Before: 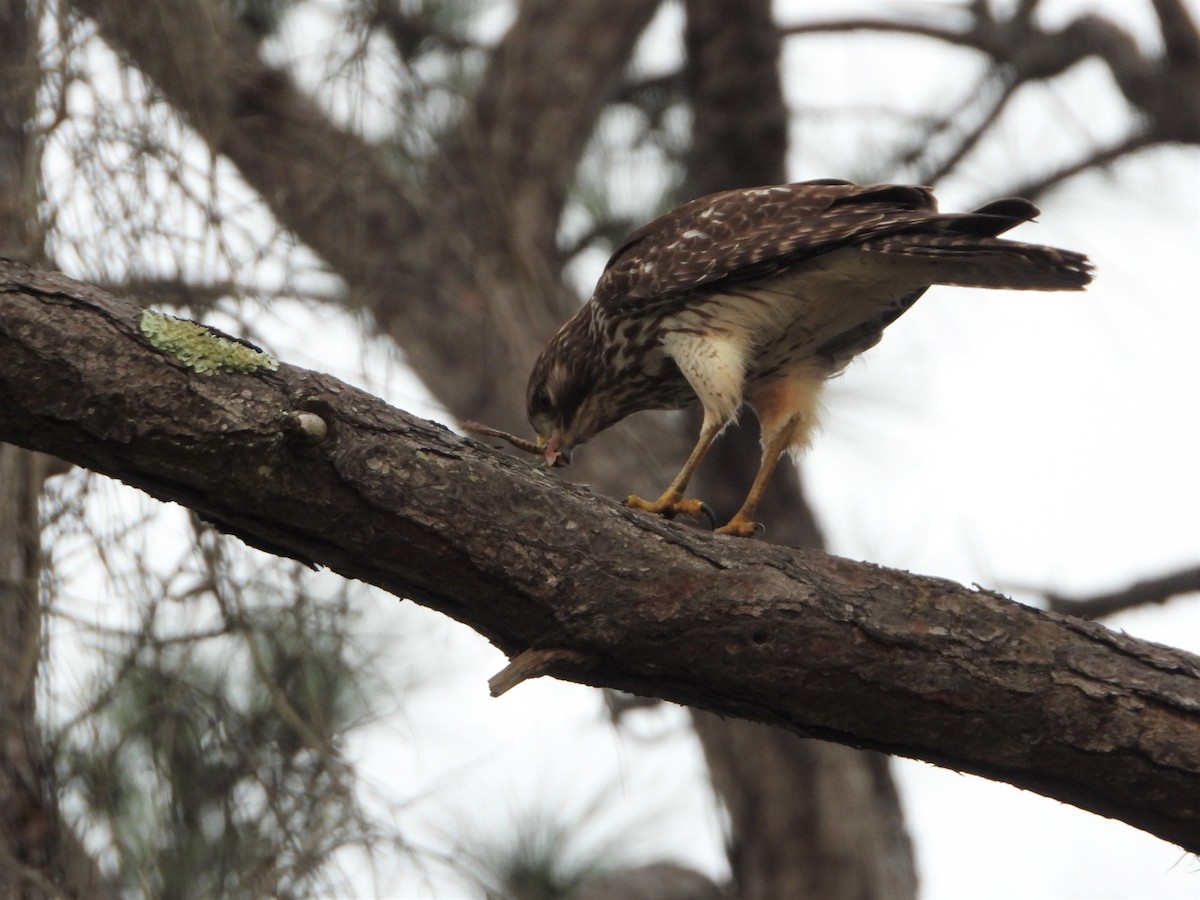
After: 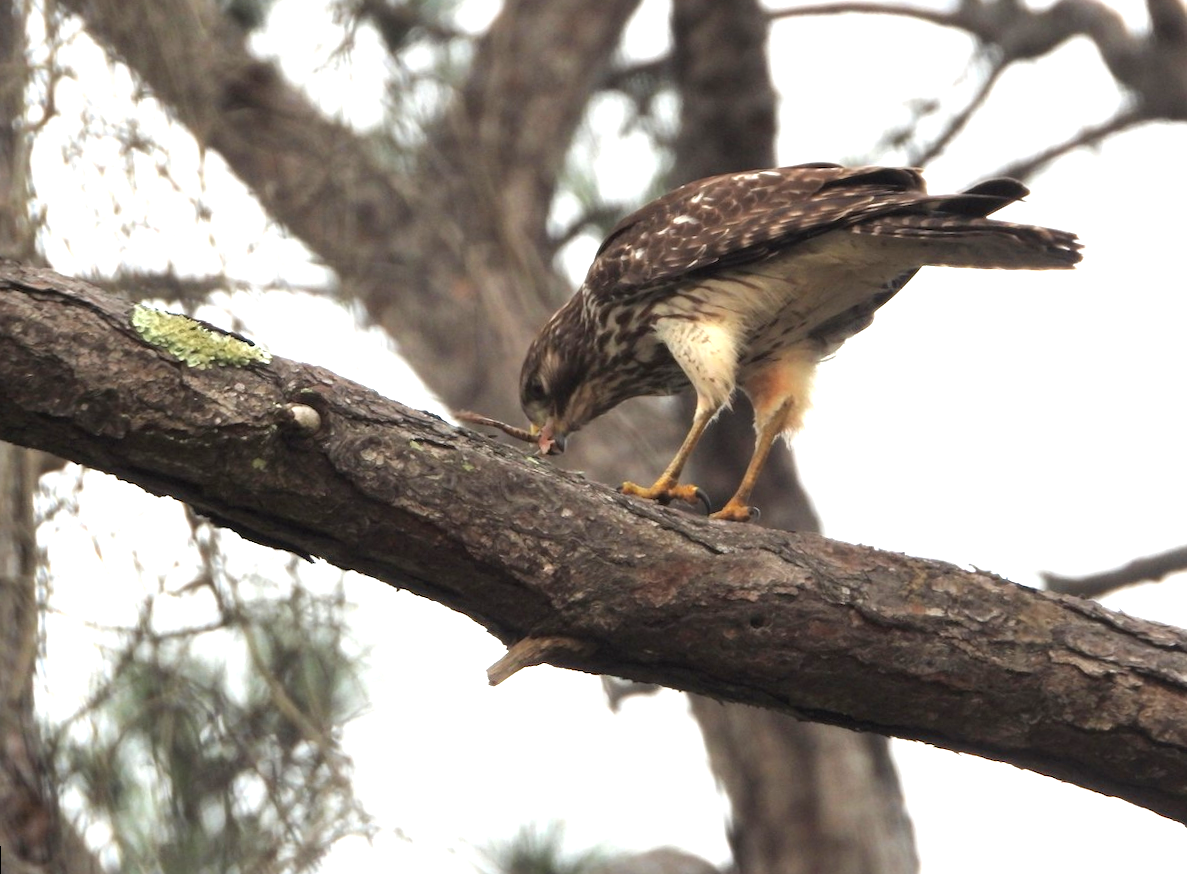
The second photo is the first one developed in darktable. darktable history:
exposure: exposure 1.2 EV, compensate highlight preservation false
rotate and perspective: rotation -1°, crop left 0.011, crop right 0.989, crop top 0.025, crop bottom 0.975
